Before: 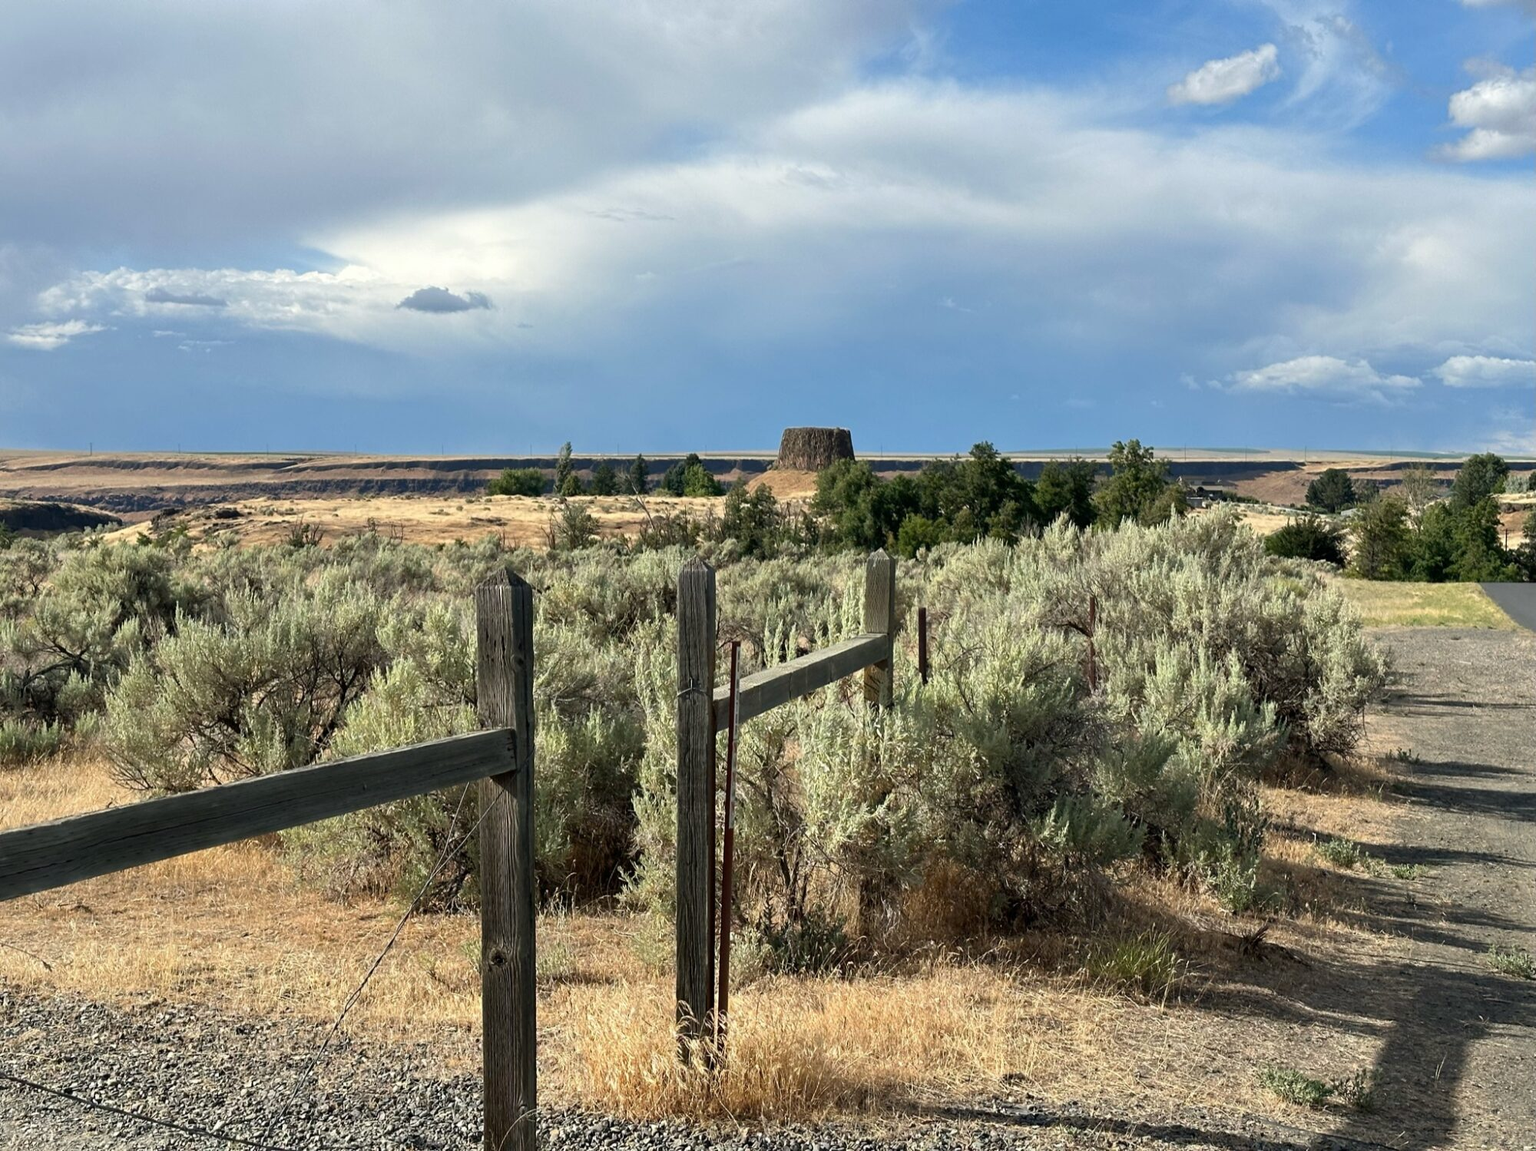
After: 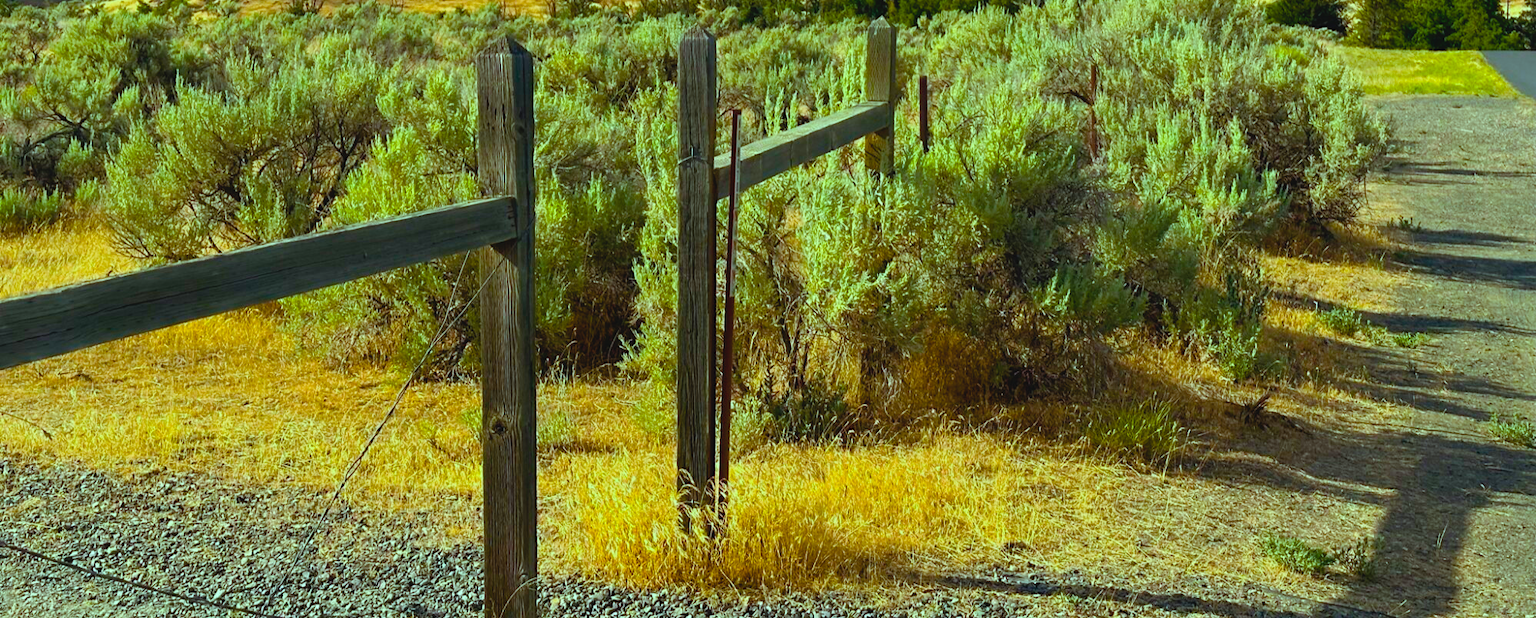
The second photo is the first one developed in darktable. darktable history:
crop and rotate: top 46.263%, right 0.092%
tone equalizer: edges refinement/feathering 500, mask exposure compensation -1.57 EV, preserve details no
color balance rgb: highlights gain › chroma 5.347%, highlights gain › hue 196.09°, linear chroma grading › shadows 16.639%, linear chroma grading › highlights 61.926%, linear chroma grading › global chroma 49.831%, perceptual saturation grading › global saturation 20.643%, perceptual saturation grading › highlights -19.702%, perceptual saturation grading › shadows 29.508%
contrast brightness saturation: contrast -0.094, saturation -0.085
